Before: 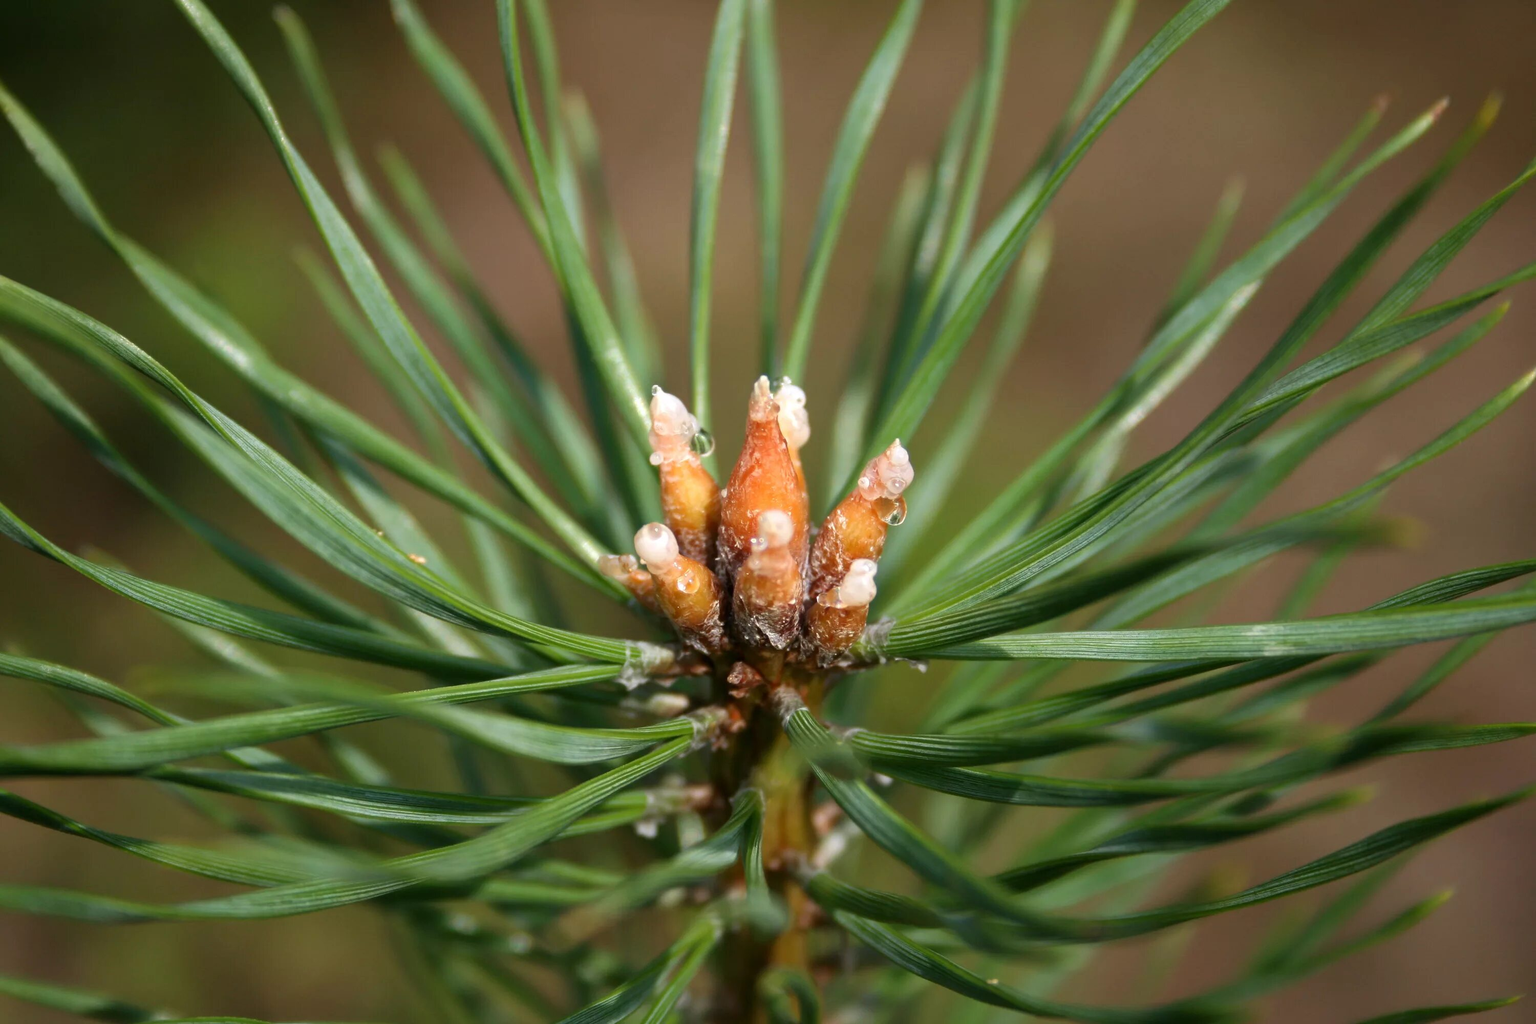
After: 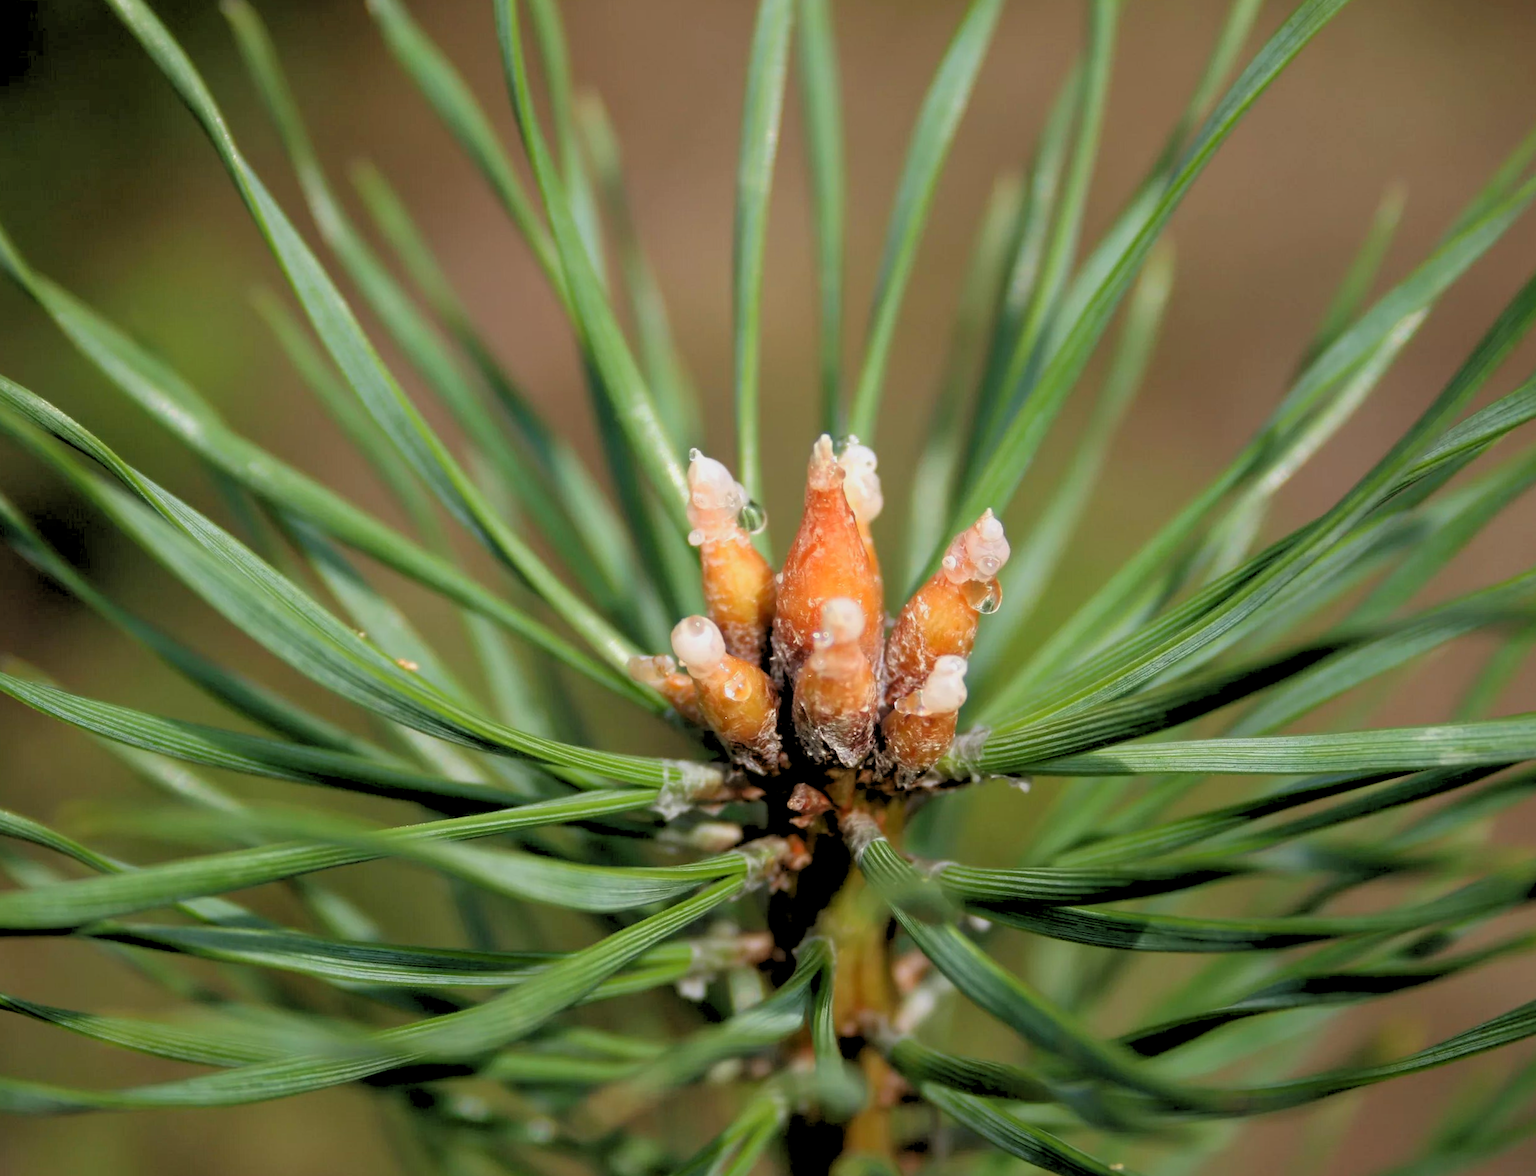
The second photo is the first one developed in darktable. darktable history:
rgb levels: preserve colors sum RGB, levels [[0.038, 0.433, 0.934], [0, 0.5, 1], [0, 0.5, 1]]
crop and rotate: angle 1°, left 4.281%, top 0.642%, right 11.383%, bottom 2.486%
